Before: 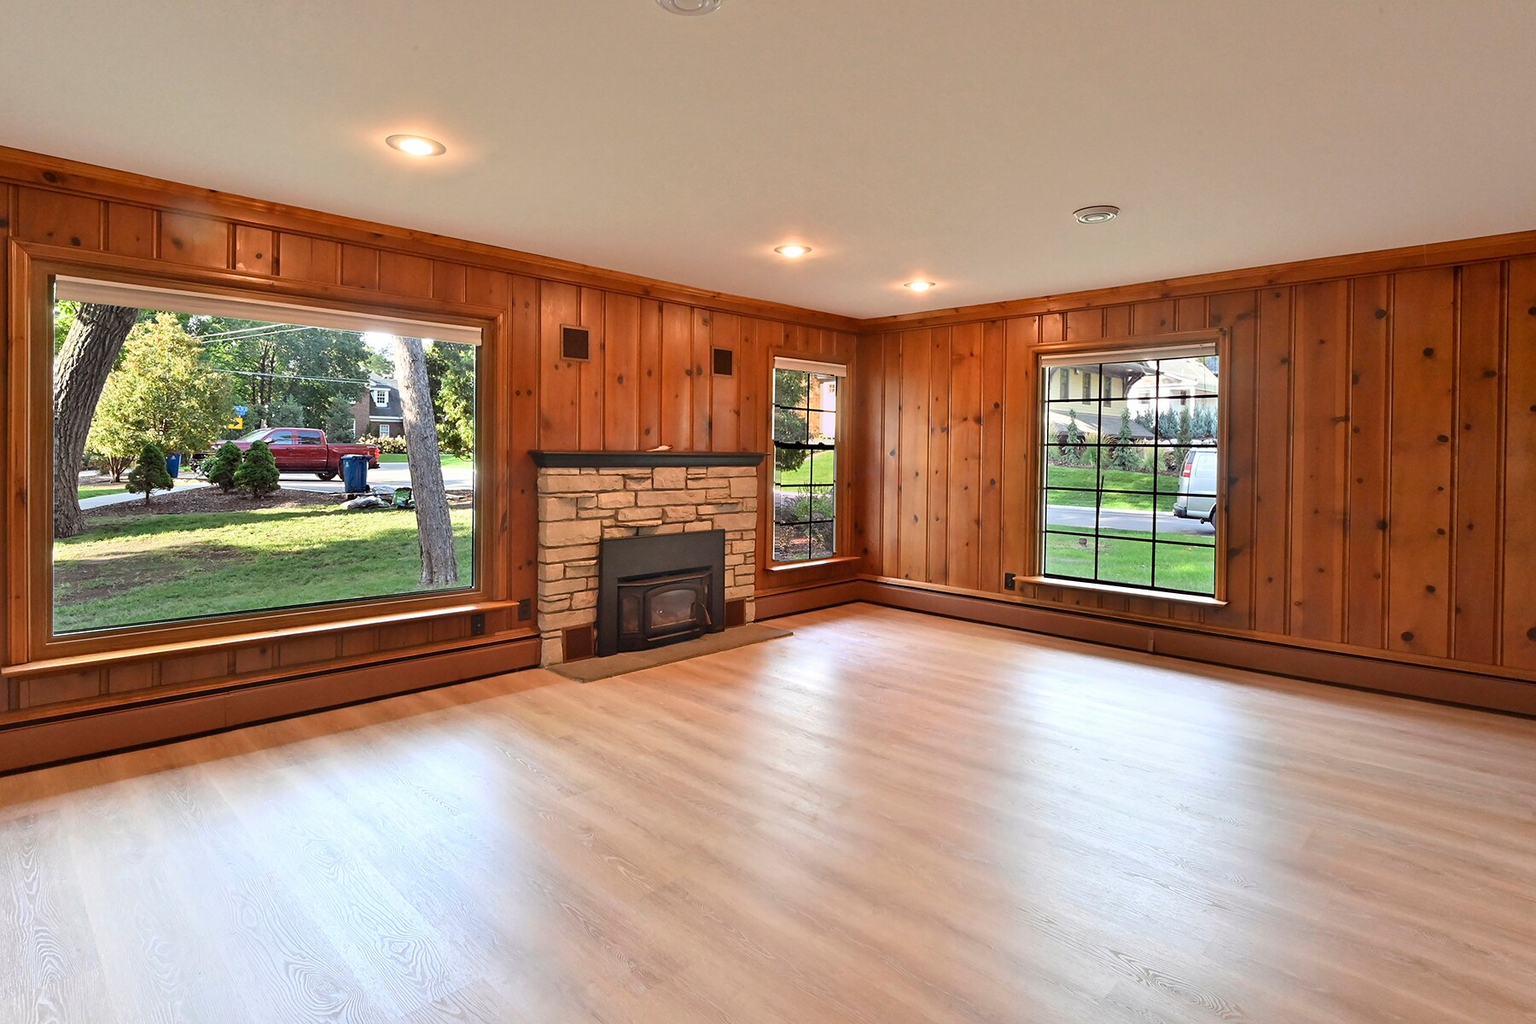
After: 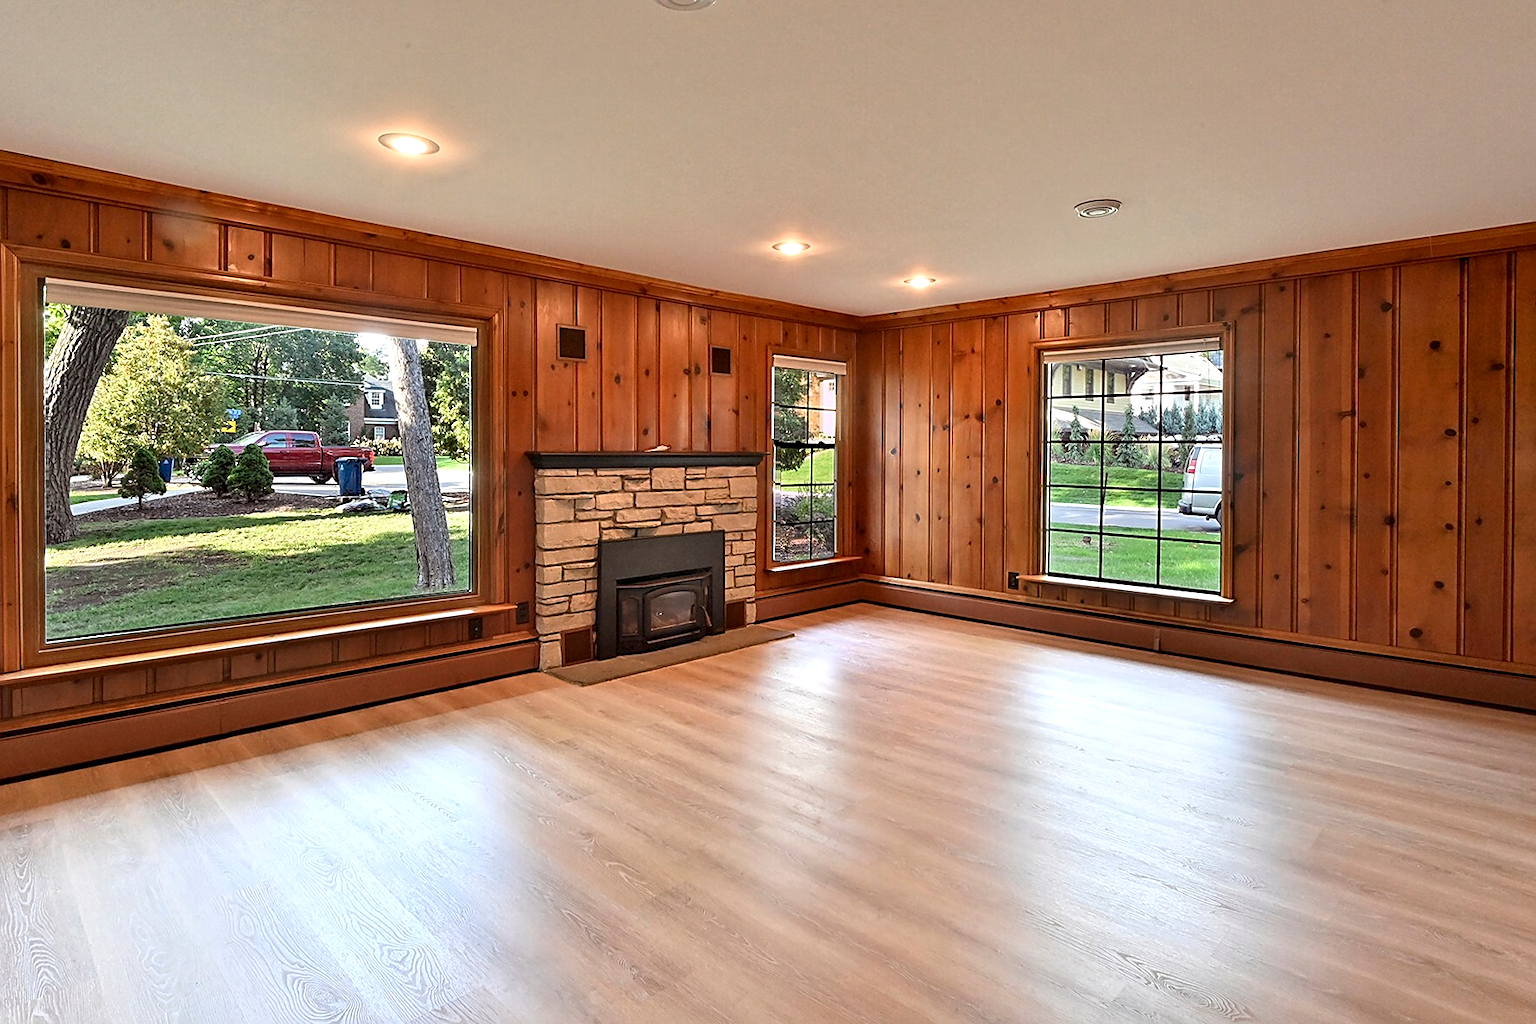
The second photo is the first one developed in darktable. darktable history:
local contrast: highlights 83%, shadows 81%
sharpen: on, module defaults
tone equalizer: on, module defaults
rotate and perspective: rotation -0.45°, automatic cropping original format, crop left 0.008, crop right 0.992, crop top 0.012, crop bottom 0.988
